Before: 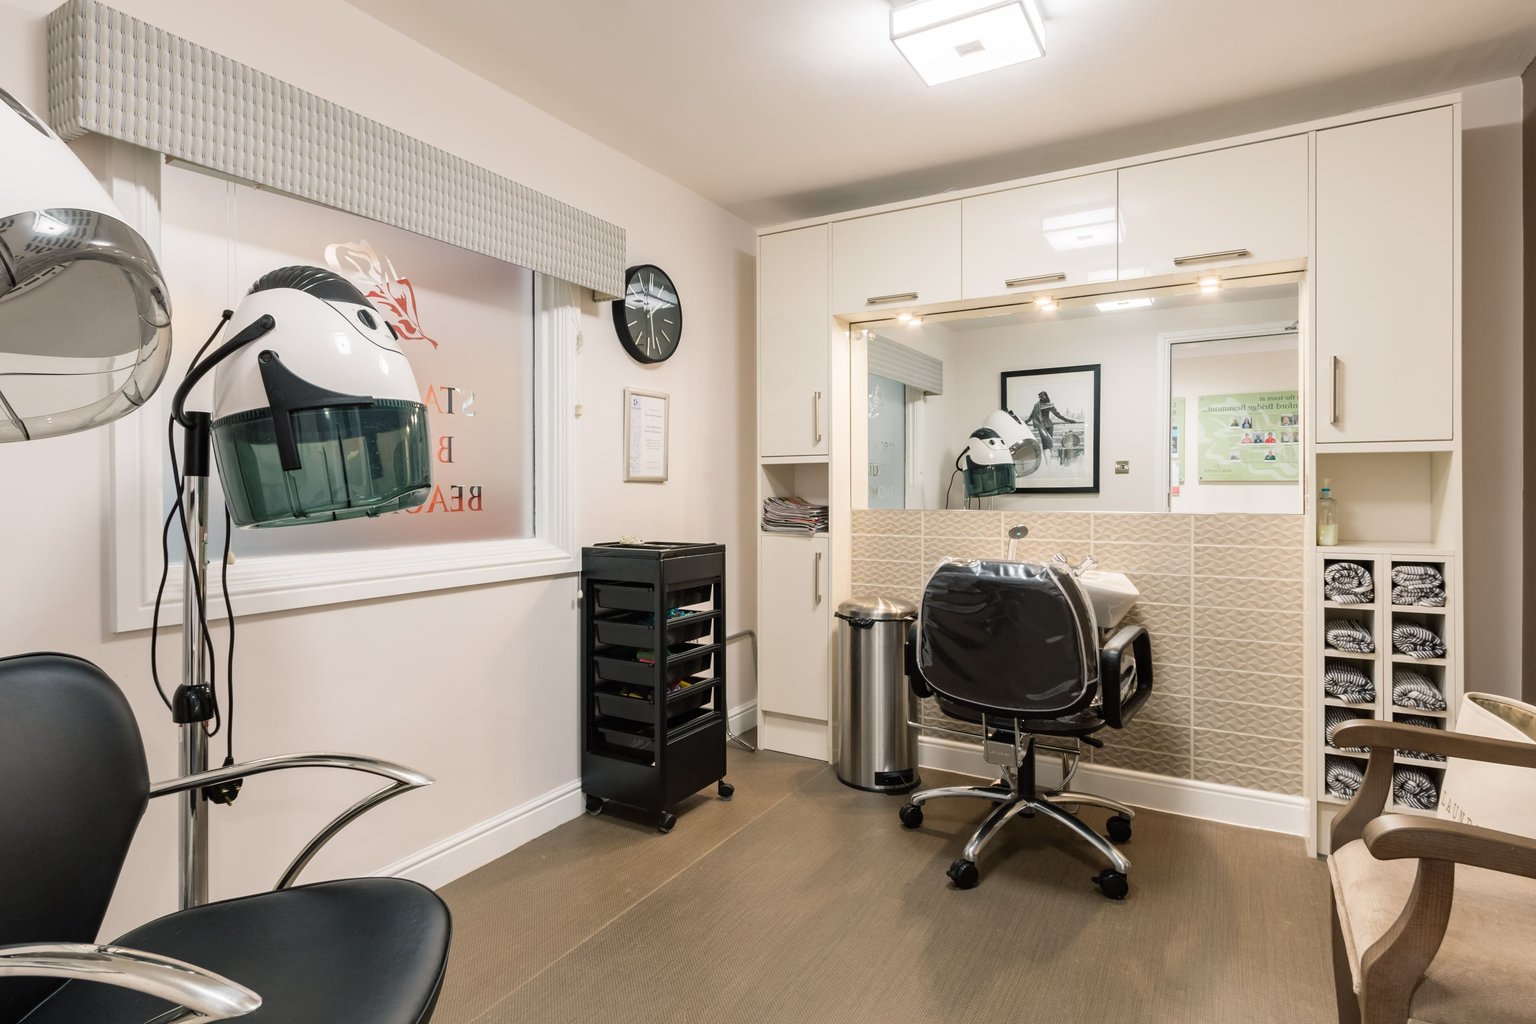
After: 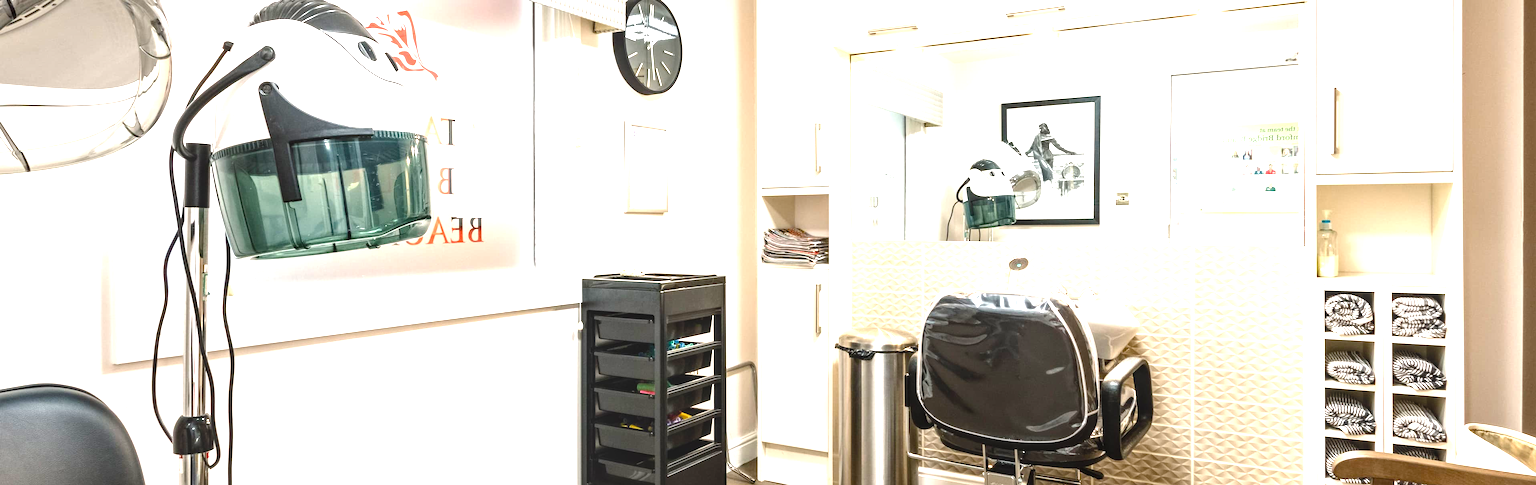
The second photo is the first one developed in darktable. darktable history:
crop and rotate: top 26.284%, bottom 26.262%
exposure: black level correction 0, exposure 1.097 EV, compensate exposure bias true, compensate highlight preservation false
local contrast: on, module defaults
color balance rgb: perceptual saturation grading › global saturation 34.653%, perceptual saturation grading › highlights -25.905%, perceptual saturation grading › shadows 25.987%
tone equalizer: -8 EV -0.414 EV, -7 EV -0.389 EV, -6 EV -0.31 EV, -5 EV -0.242 EV, -3 EV 0.235 EV, -2 EV 0.339 EV, -1 EV 0.412 EV, +0 EV 0.411 EV, edges refinement/feathering 500, mask exposure compensation -1.57 EV, preserve details no
